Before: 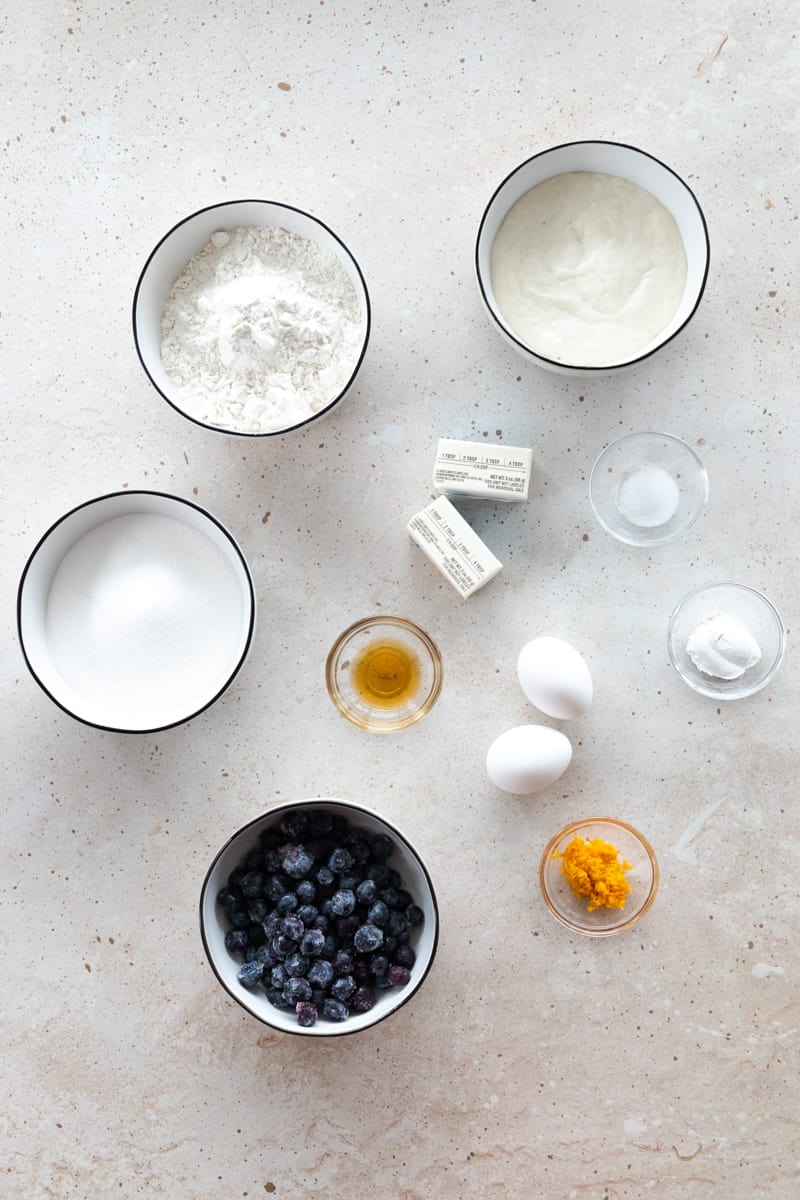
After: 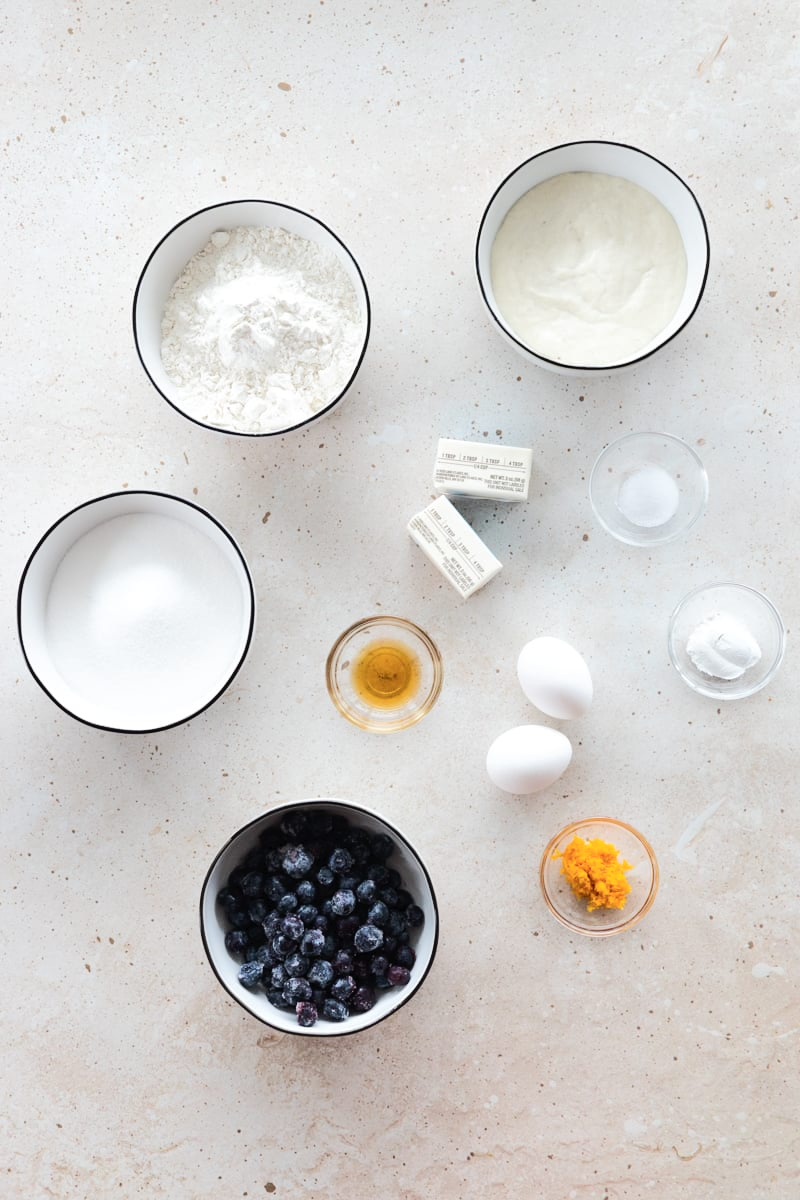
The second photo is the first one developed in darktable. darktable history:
tone curve: curves: ch0 [(0, 0) (0.003, 0.019) (0.011, 0.022) (0.025, 0.029) (0.044, 0.041) (0.069, 0.06) (0.1, 0.09) (0.136, 0.123) (0.177, 0.163) (0.224, 0.206) (0.277, 0.268) (0.335, 0.35) (0.399, 0.436) (0.468, 0.526) (0.543, 0.624) (0.623, 0.713) (0.709, 0.779) (0.801, 0.845) (0.898, 0.912) (1, 1)], color space Lab, independent channels, preserve colors none
